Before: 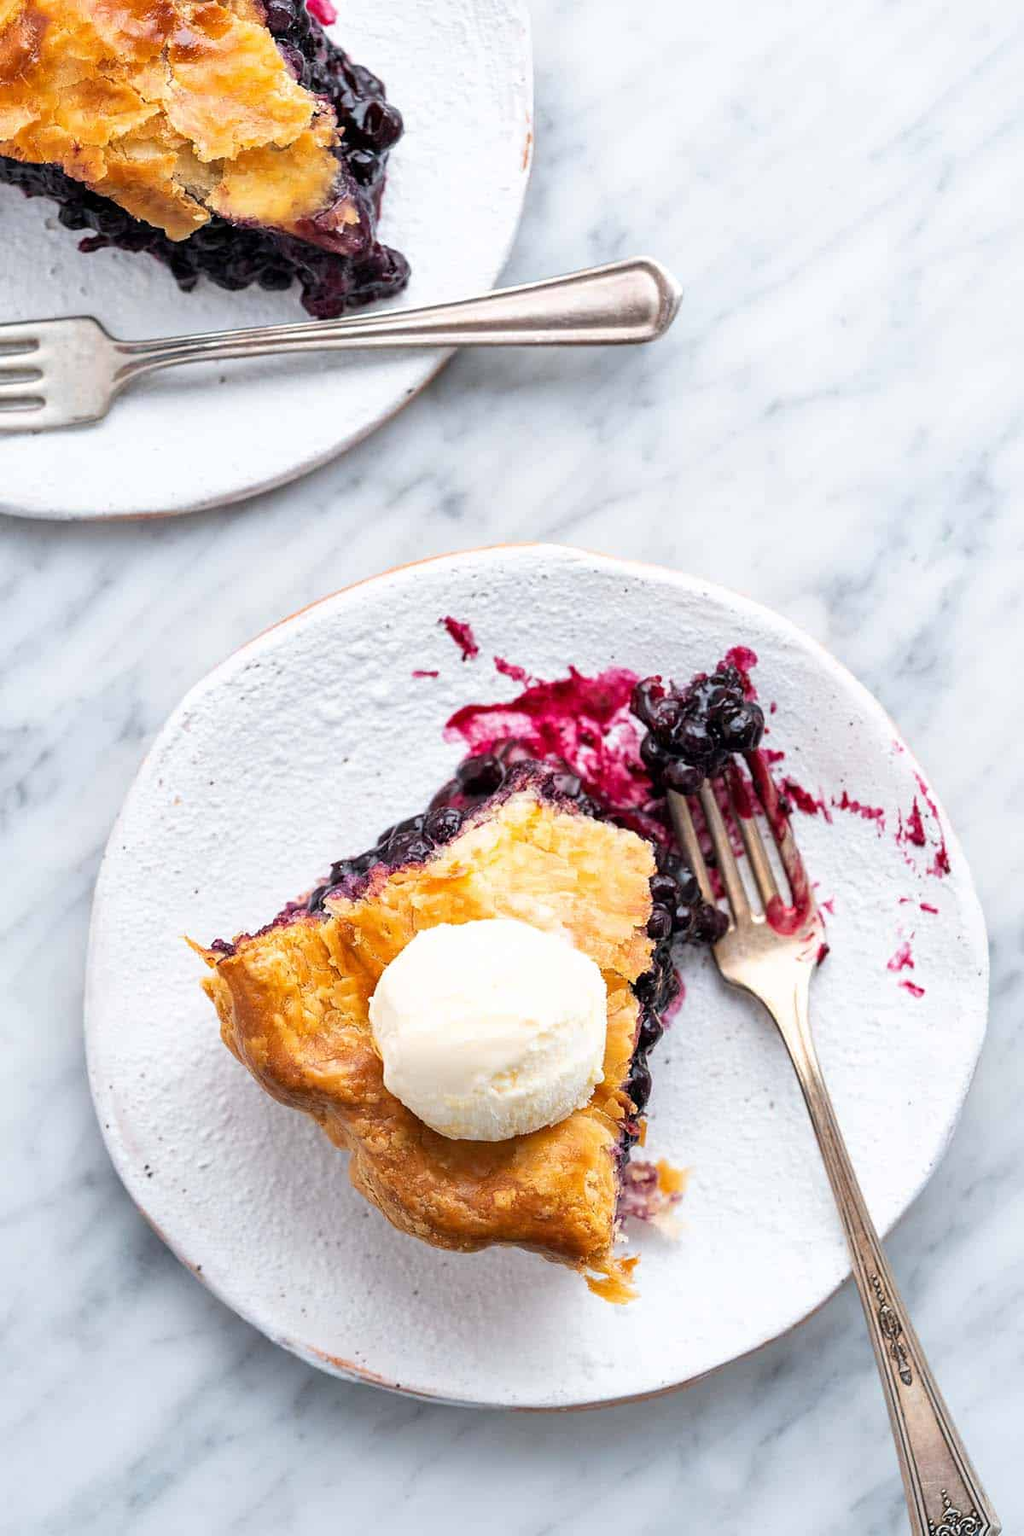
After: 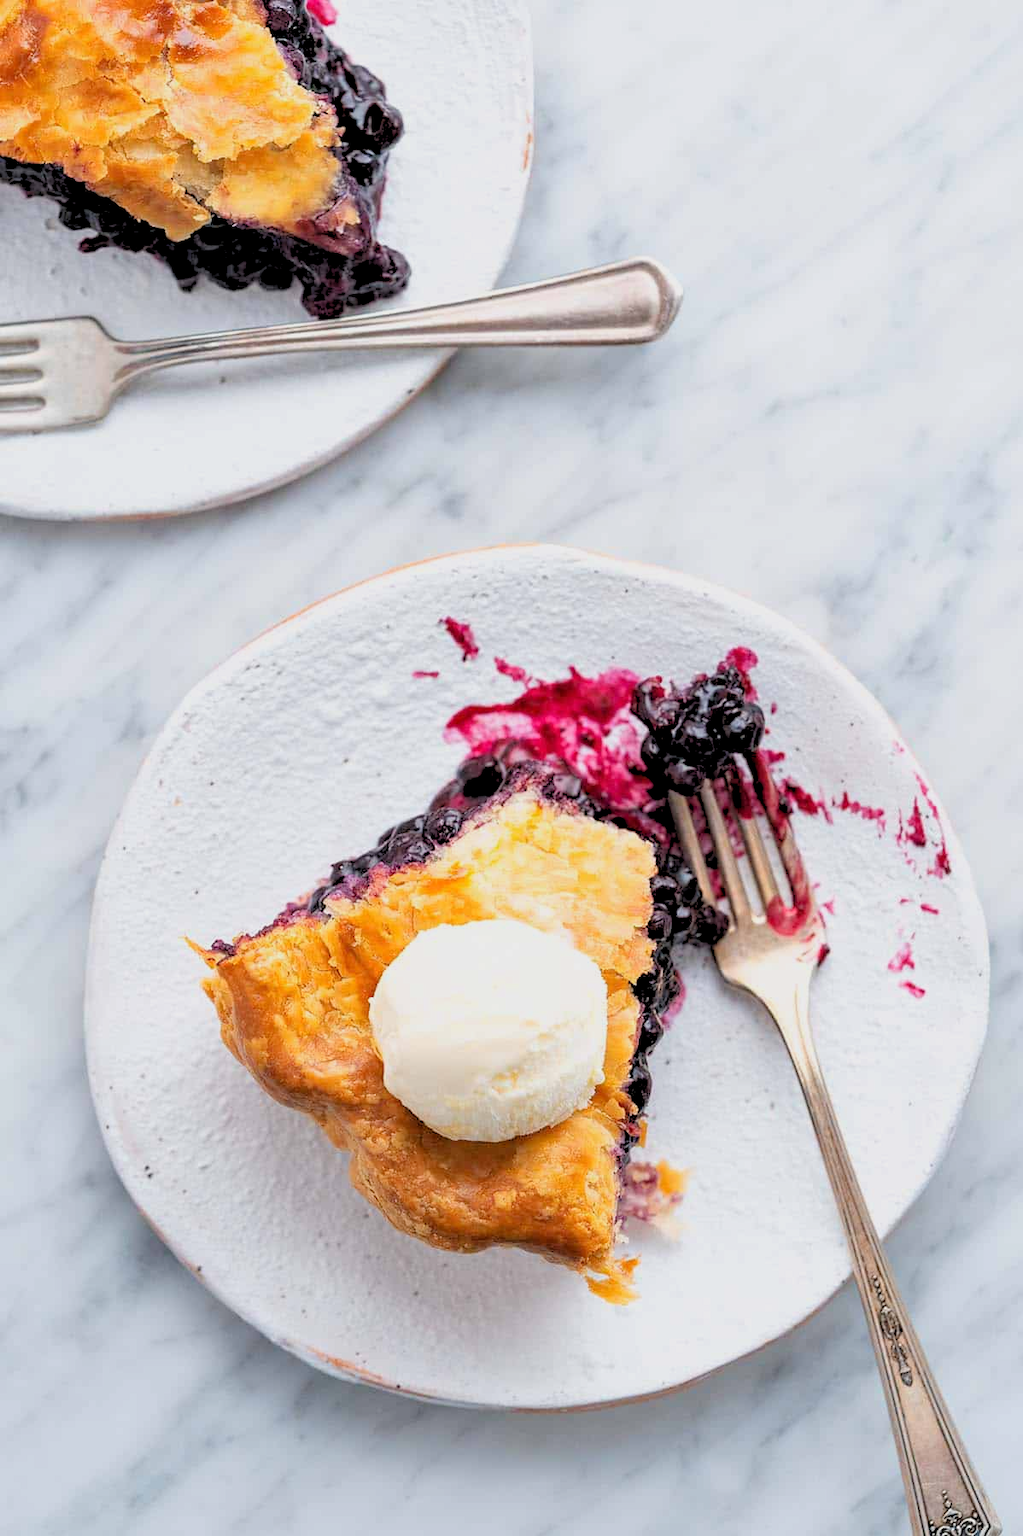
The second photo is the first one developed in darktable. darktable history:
rgb levels: preserve colors sum RGB, levels [[0.038, 0.433, 0.934], [0, 0.5, 1], [0, 0.5, 1]]
